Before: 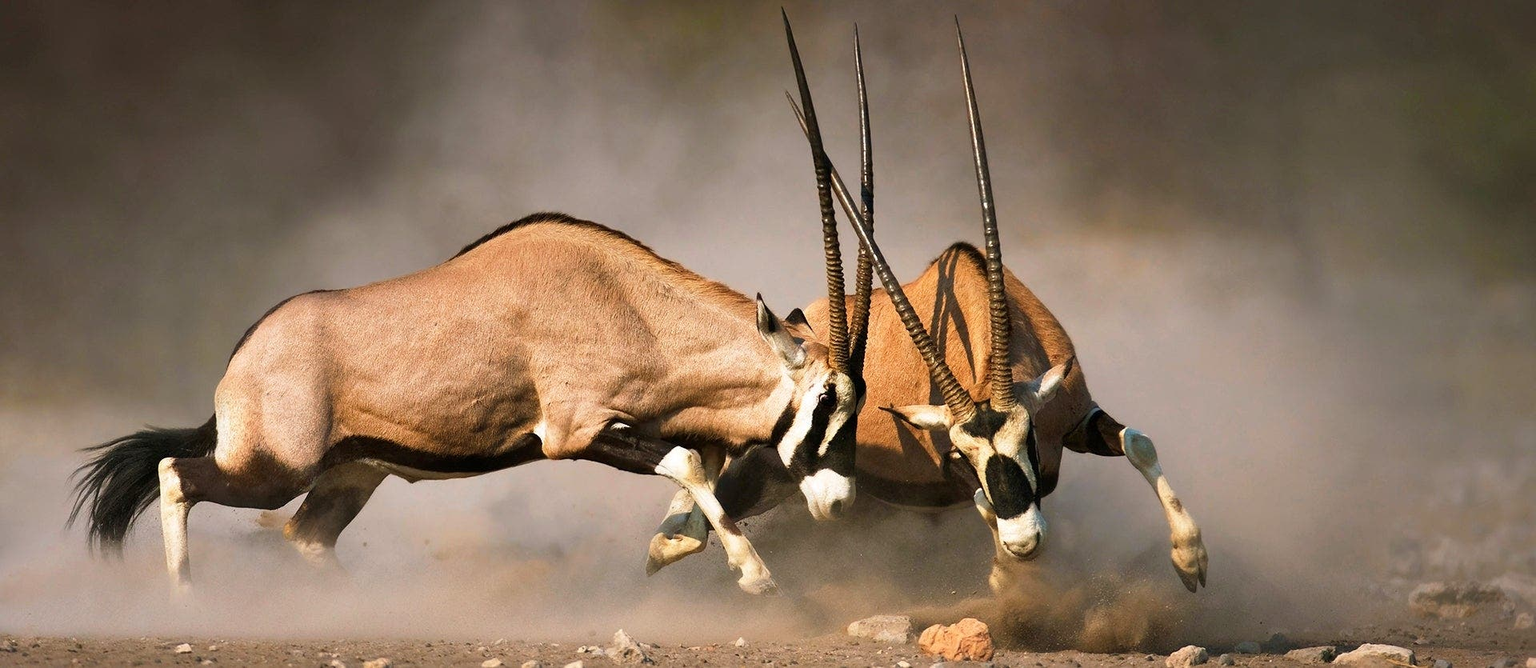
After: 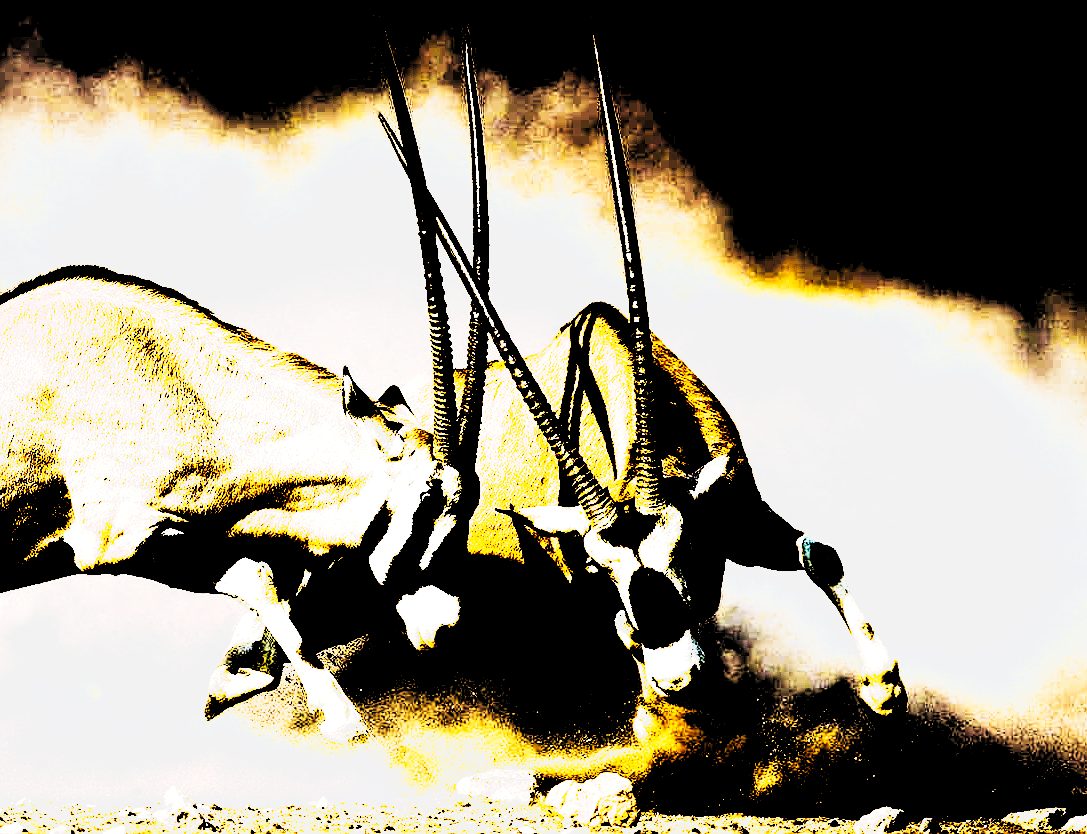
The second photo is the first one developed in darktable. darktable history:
levels: levels [0.514, 0.759, 1]
tone equalizer: -8 EV -1.08 EV, -7 EV -1.01 EV, -6 EV -0.867 EV, -5 EV -0.578 EV, -3 EV 0.578 EV, -2 EV 0.867 EV, -1 EV 1.01 EV, +0 EV 1.08 EV, edges refinement/feathering 500, mask exposure compensation -1.57 EV, preserve details no
crop: left 31.458%, top 0%, right 11.876%
tone curve: curves: ch0 [(0, 0) (0.003, 0.001) (0.011, 0.003) (0.025, 0.003) (0.044, 0.003) (0.069, 0.003) (0.1, 0.006) (0.136, 0.007) (0.177, 0.009) (0.224, 0.007) (0.277, 0.026) (0.335, 0.126) (0.399, 0.254) (0.468, 0.493) (0.543, 0.892) (0.623, 0.984) (0.709, 0.979) (0.801, 0.979) (0.898, 0.982) (1, 1)], preserve colors none
